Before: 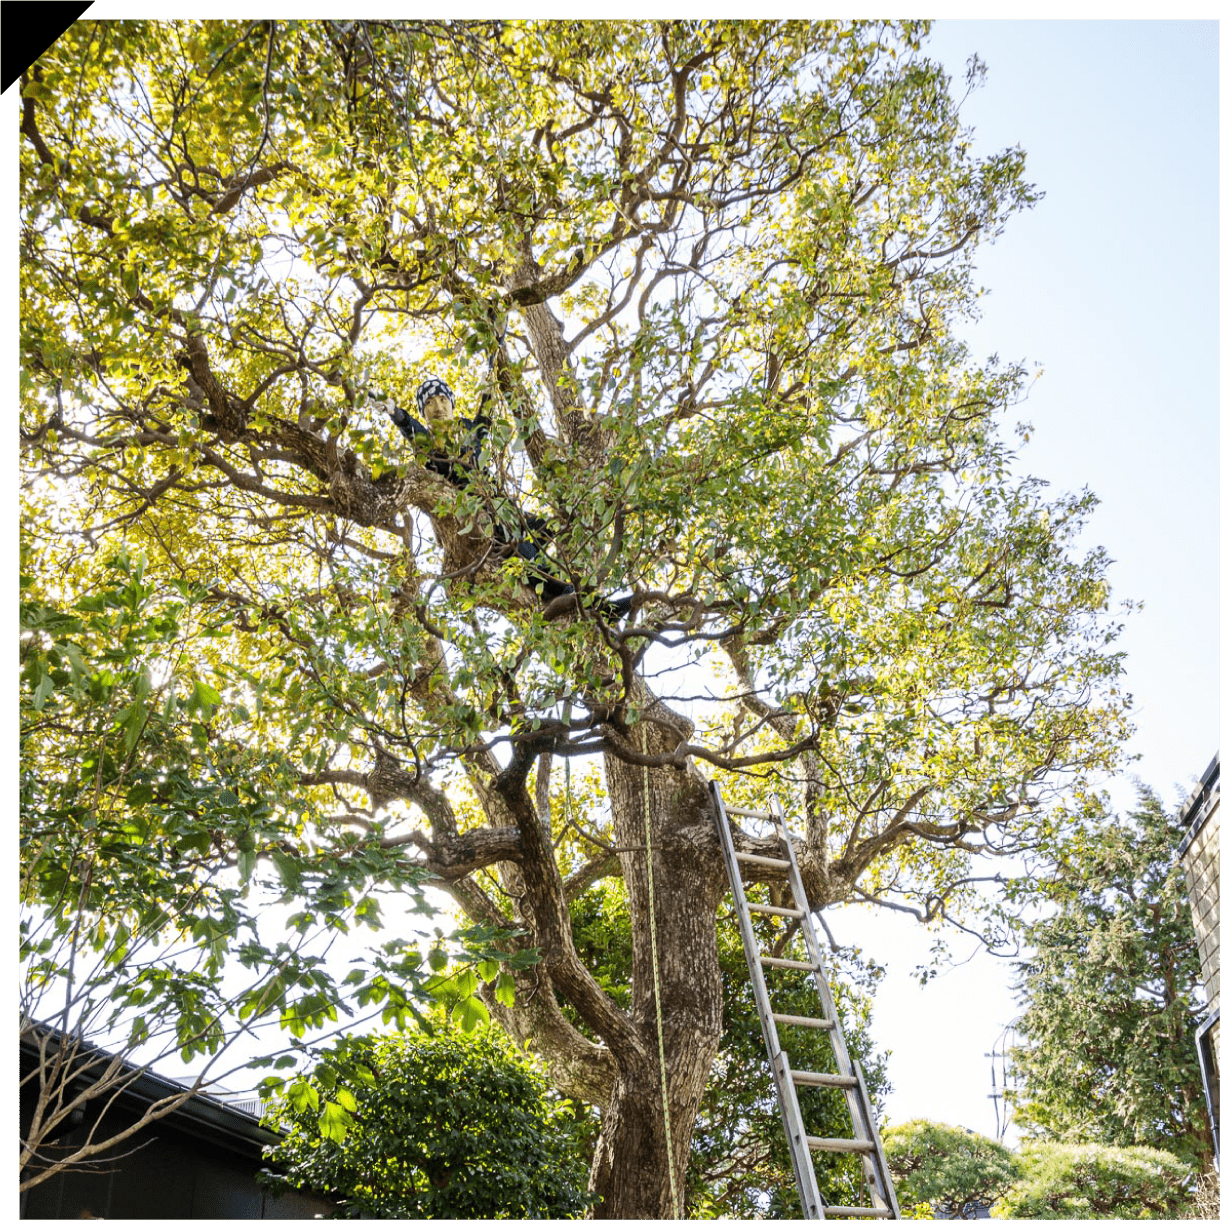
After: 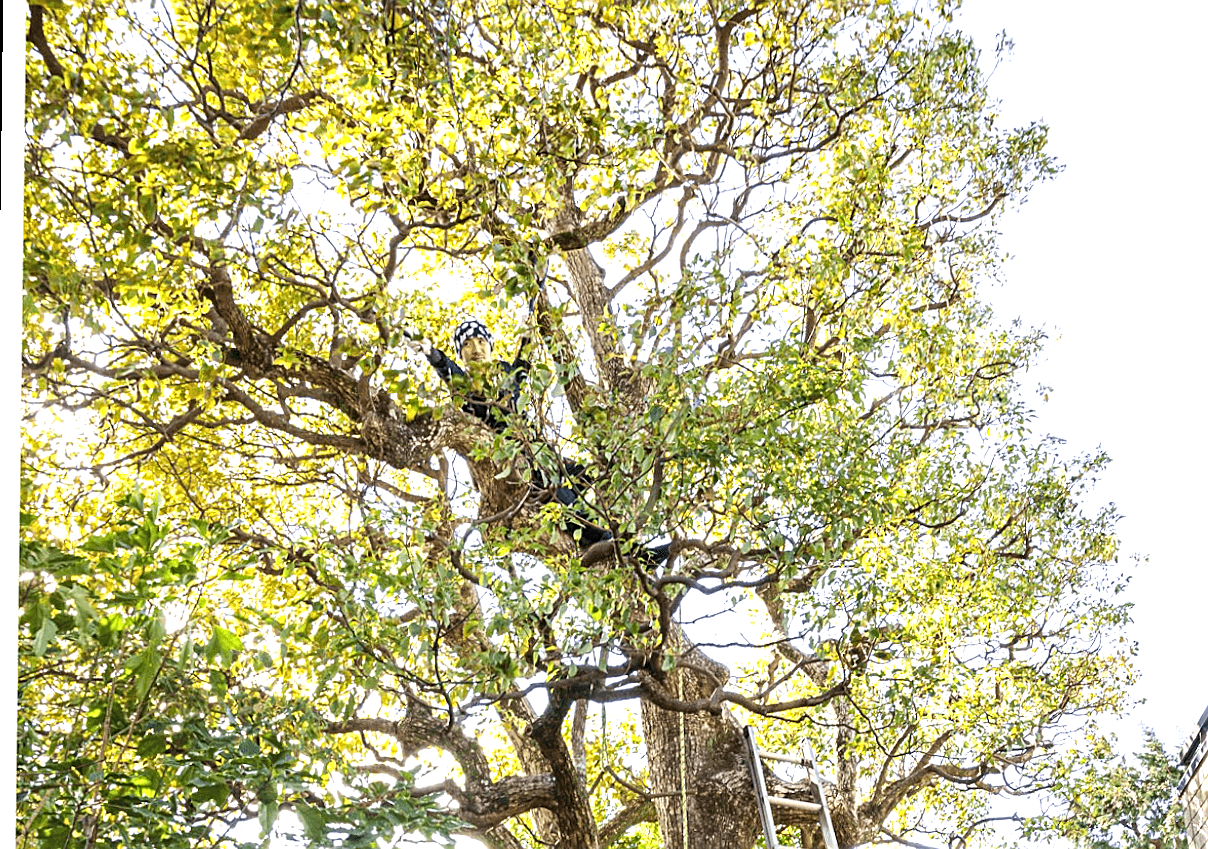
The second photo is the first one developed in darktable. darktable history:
exposure: exposure 0.6 EV, compensate highlight preservation false
crop: bottom 24.967%
sharpen: on, module defaults
rotate and perspective: rotation 0.679°, lens shift (horizontal) 0.136, crop left 0.009, crop right 0.991, crop top 0.078, crop bottom 0.95
